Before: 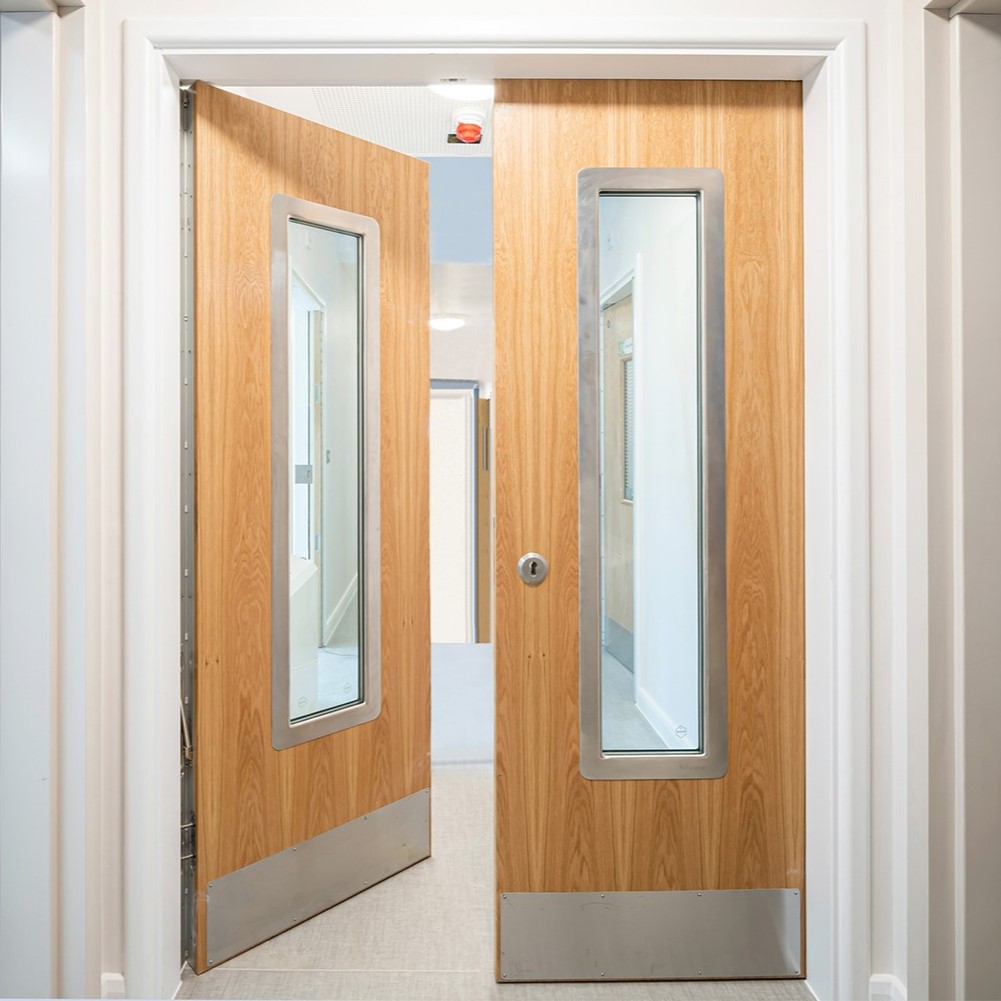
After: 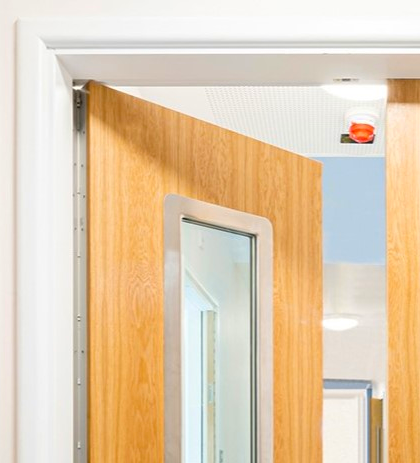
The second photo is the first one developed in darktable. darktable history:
crop and rotate: left 10.817%, top 0.062%, right 47.194%, bottom 53.626%
color balance rgb: perceptual saturation grading › global saturation 25%, global vibrance 20%
